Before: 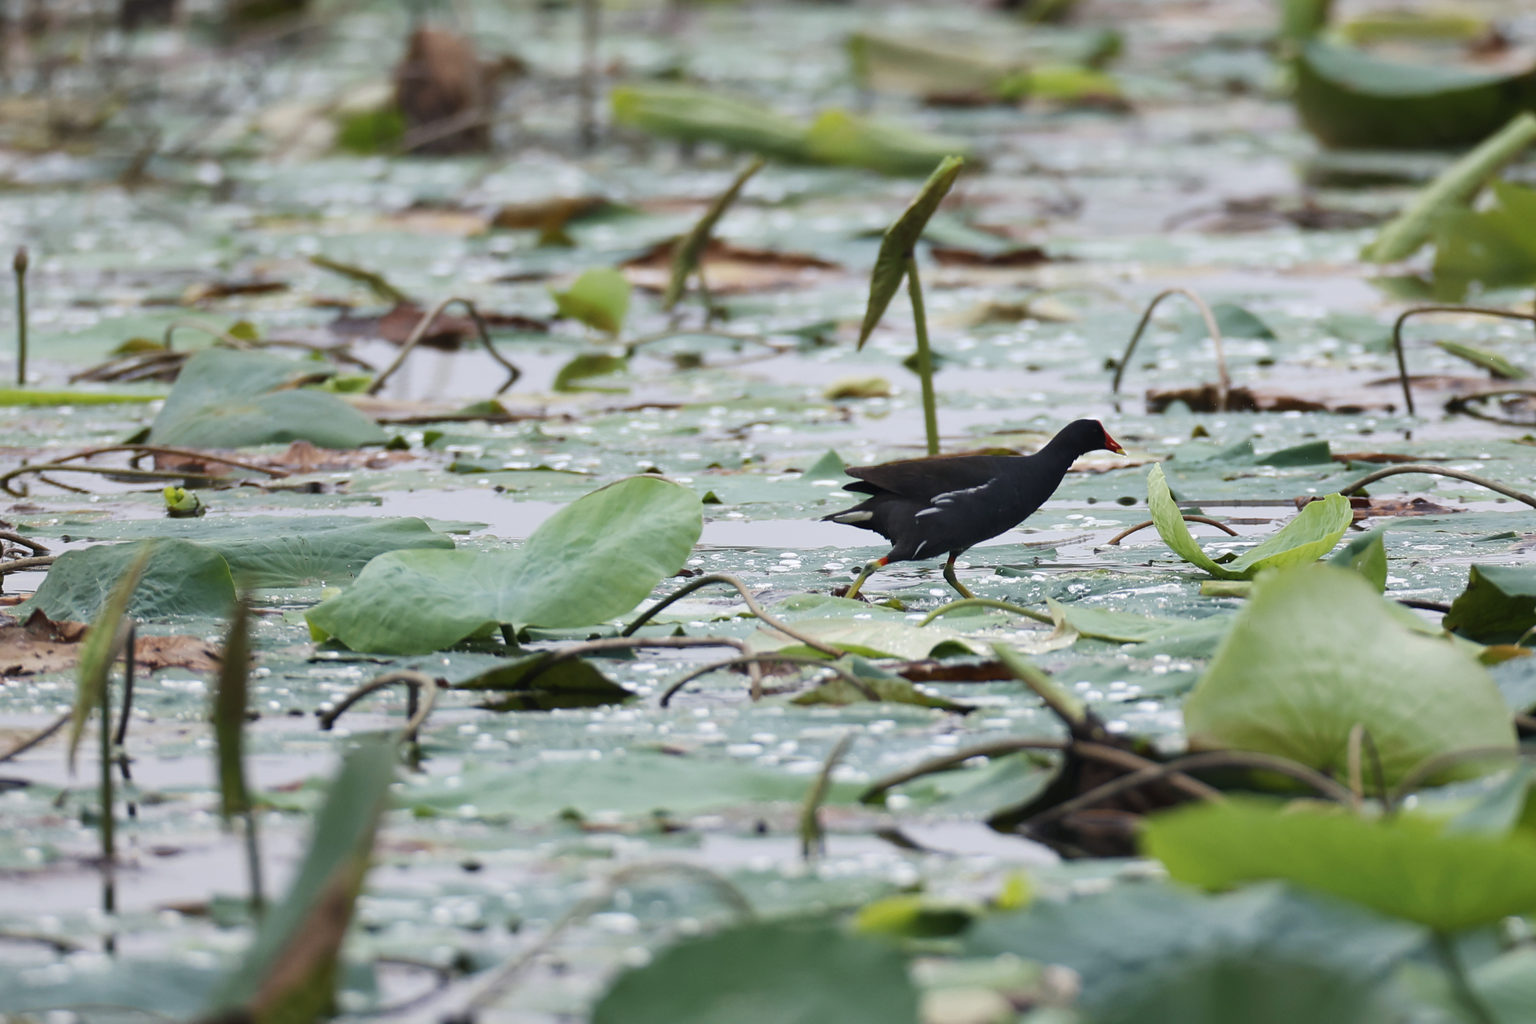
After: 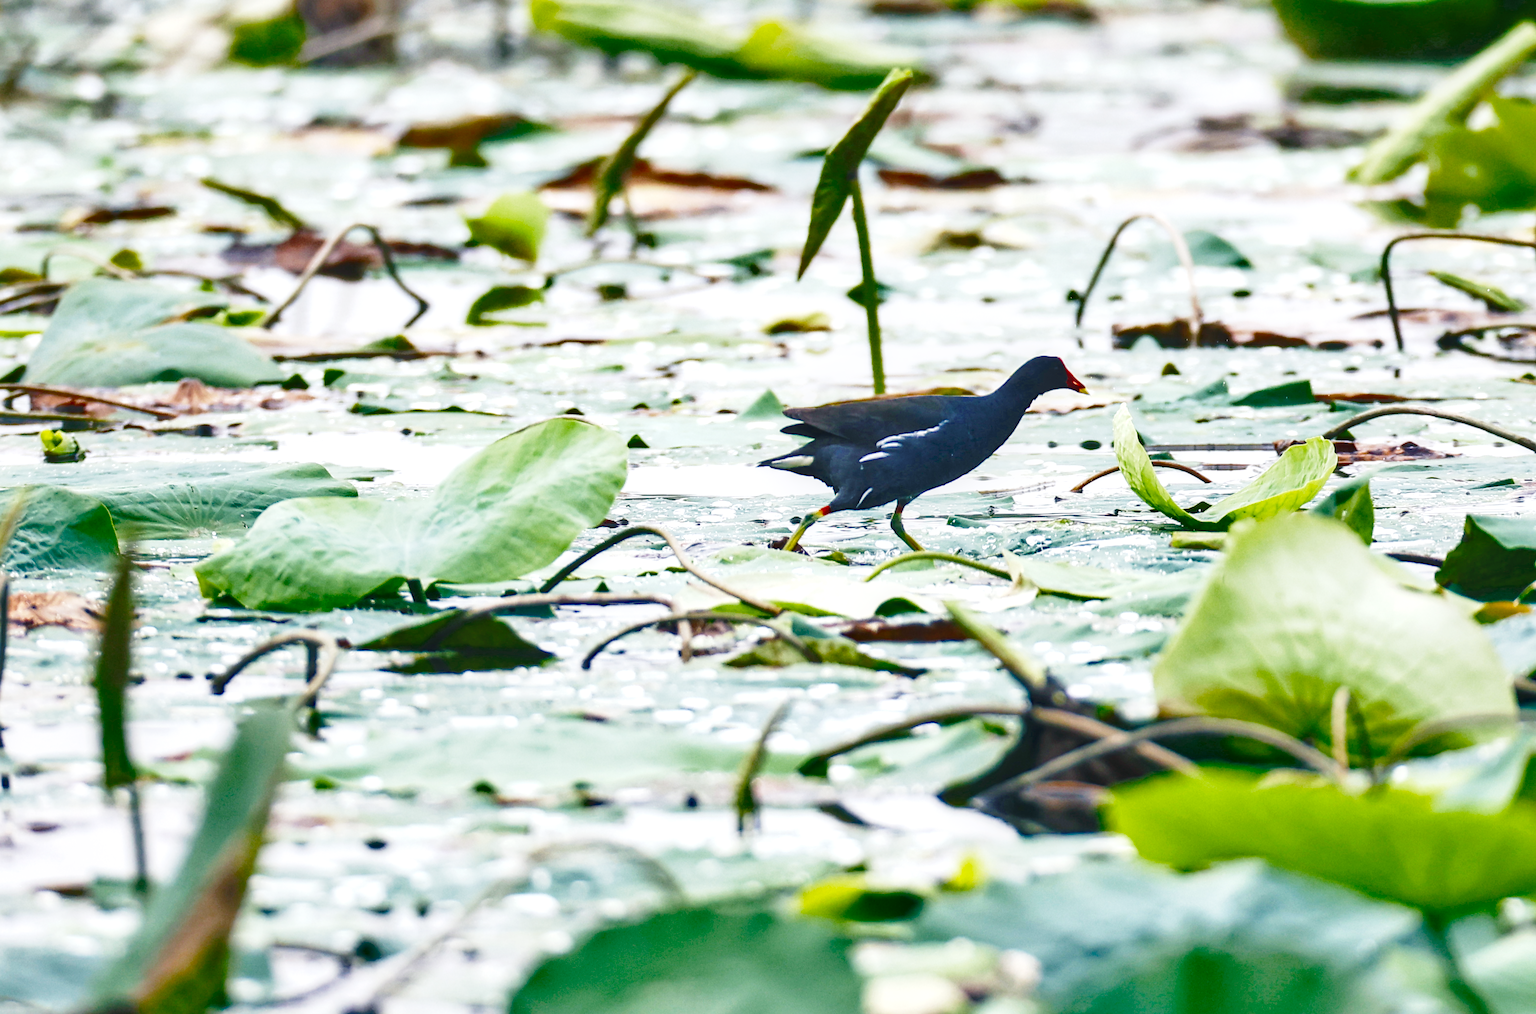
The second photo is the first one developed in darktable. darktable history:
exposure: exposure 0.6 EV, compensate highlight preservation false
crop and rotate: left 8.298%, top 9.129%
shadows and highlights: soften with gaussian
color balance rgb: shadows lift › chroma 5.428%, shadows lift › hue 238.37°, global offset › luminance 0.245%, perceptual saturation grading › global saturation 34.569%, perceptual saturation grading › highlights -25.353%, perceptual saturation grading › shadows 25.098%, global vibrance 1.407%, saturation formula JzAzBz (2021)
tone curve: curves: ch0 [(0, 0) (0.003, 0.003) (0.011, 0.011) (0.025, 0.025) (0.044, 0.044) (0.069, 0.069) (0.1, 0.099) (0.136, 0.135) (0.177, 0.177) (0.224, 0.224) (0.277, 0.276) (0.335, 0.334) (0.399, 0.398) (0.468, 0.467) (0.543, 0.547) (0.623, 0.626) (0.709, 0.712) (0.801, 0.802) (0.898, 0.898) (1, 1)], color space Lab, independent channels, preserve colors none
base curve: curves: ch0 [(0, 0) (0.028, 0.03) (0.121, 0.232) (0.46, 0.748) (0.859, 0.968) (1, 1)], preserve colors none
local contrast: on, module defaults
